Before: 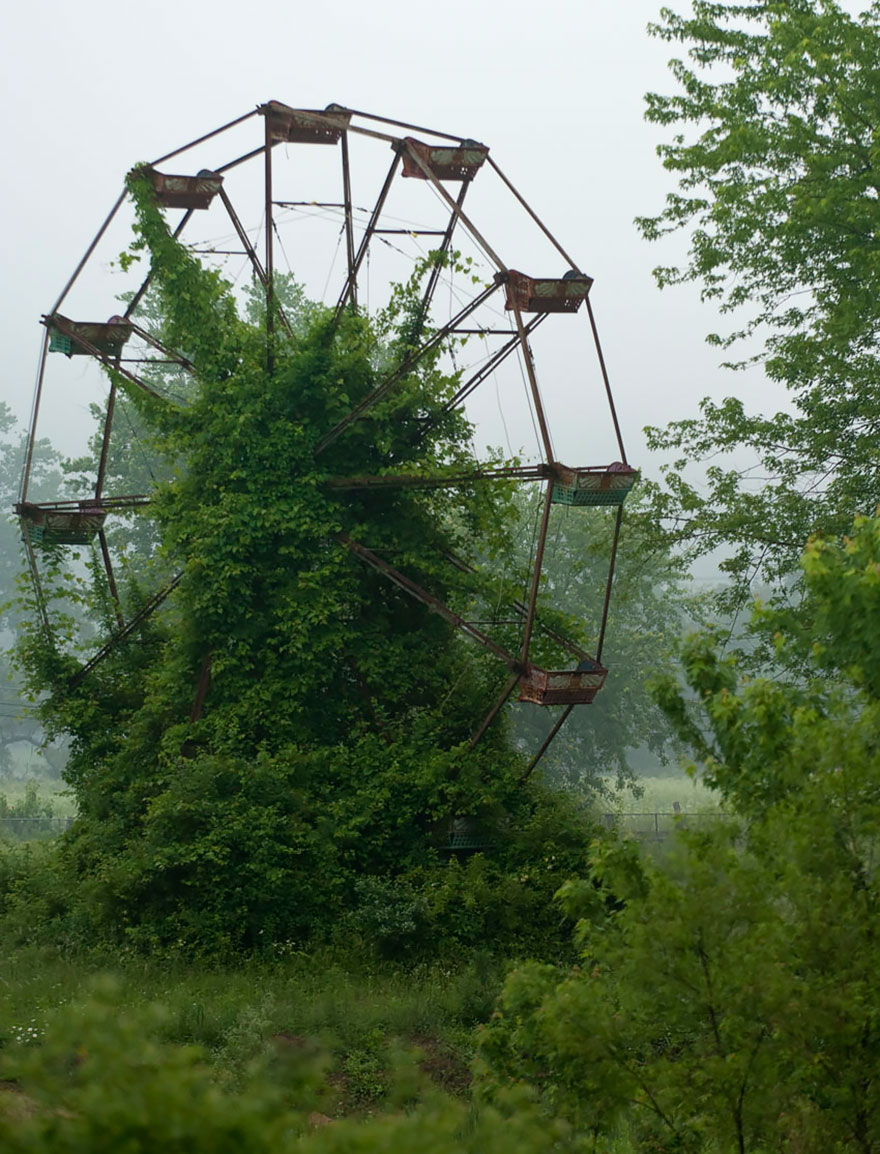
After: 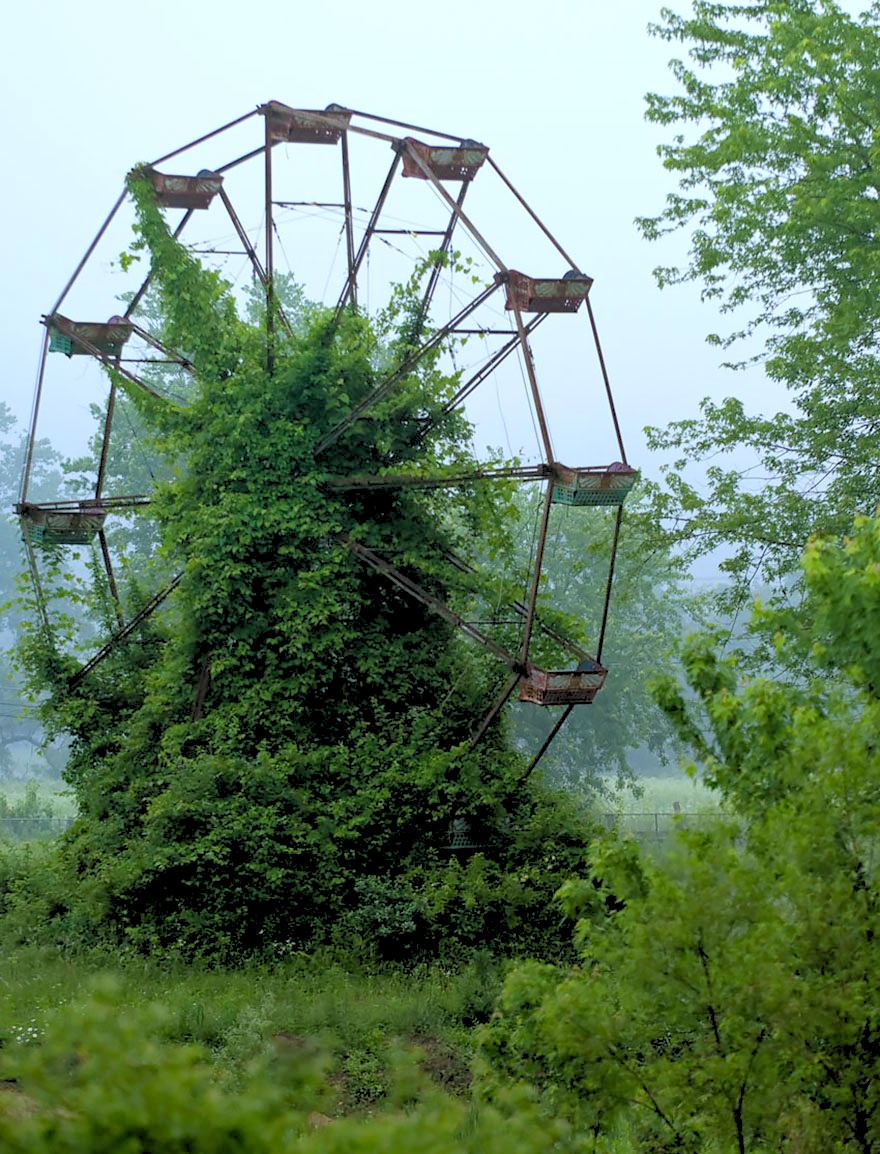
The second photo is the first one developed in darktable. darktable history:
exposure: black level correction 0, exposure 0.5 EV, compensate exposure bias true, compensate highlight preservation false
rgb levels: preserve colors sum RGB, levels [[0.038, 0.433, 0.934], [0, 0.5, 1], [0, 0.5, 1]]
white balance: red 0.948, green 1.02, blue 1.176
haze removal: compatibility mode true, adaptive false
